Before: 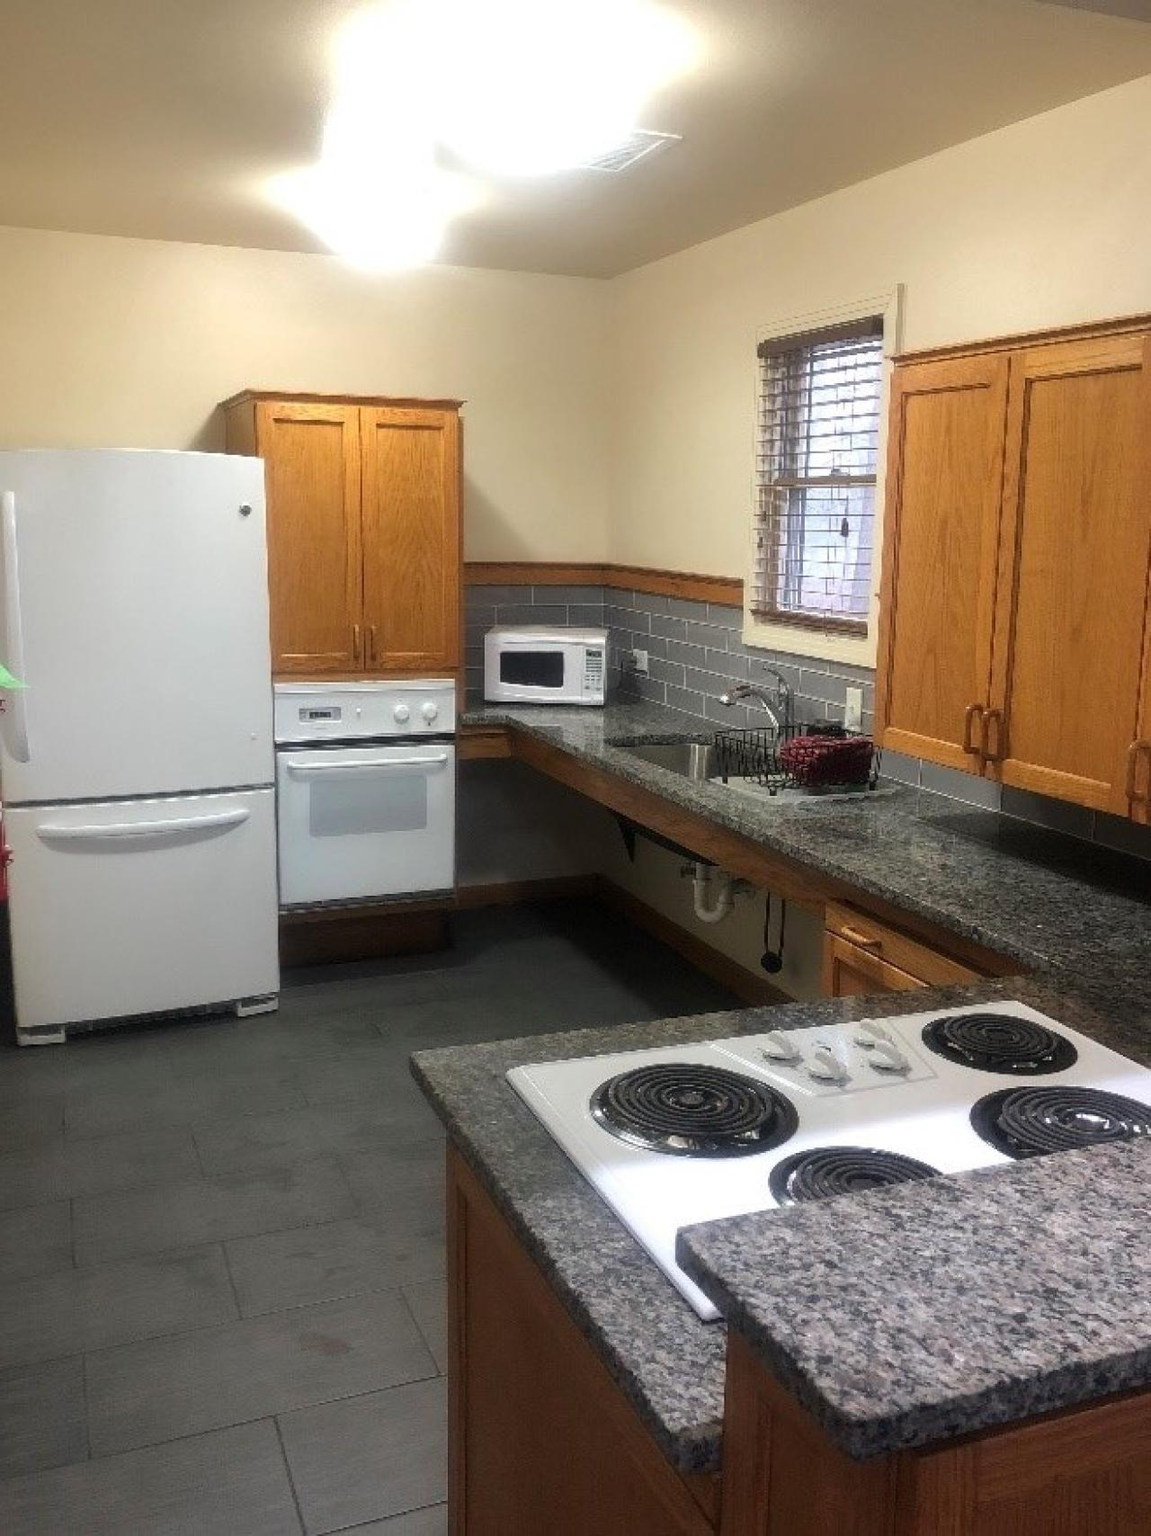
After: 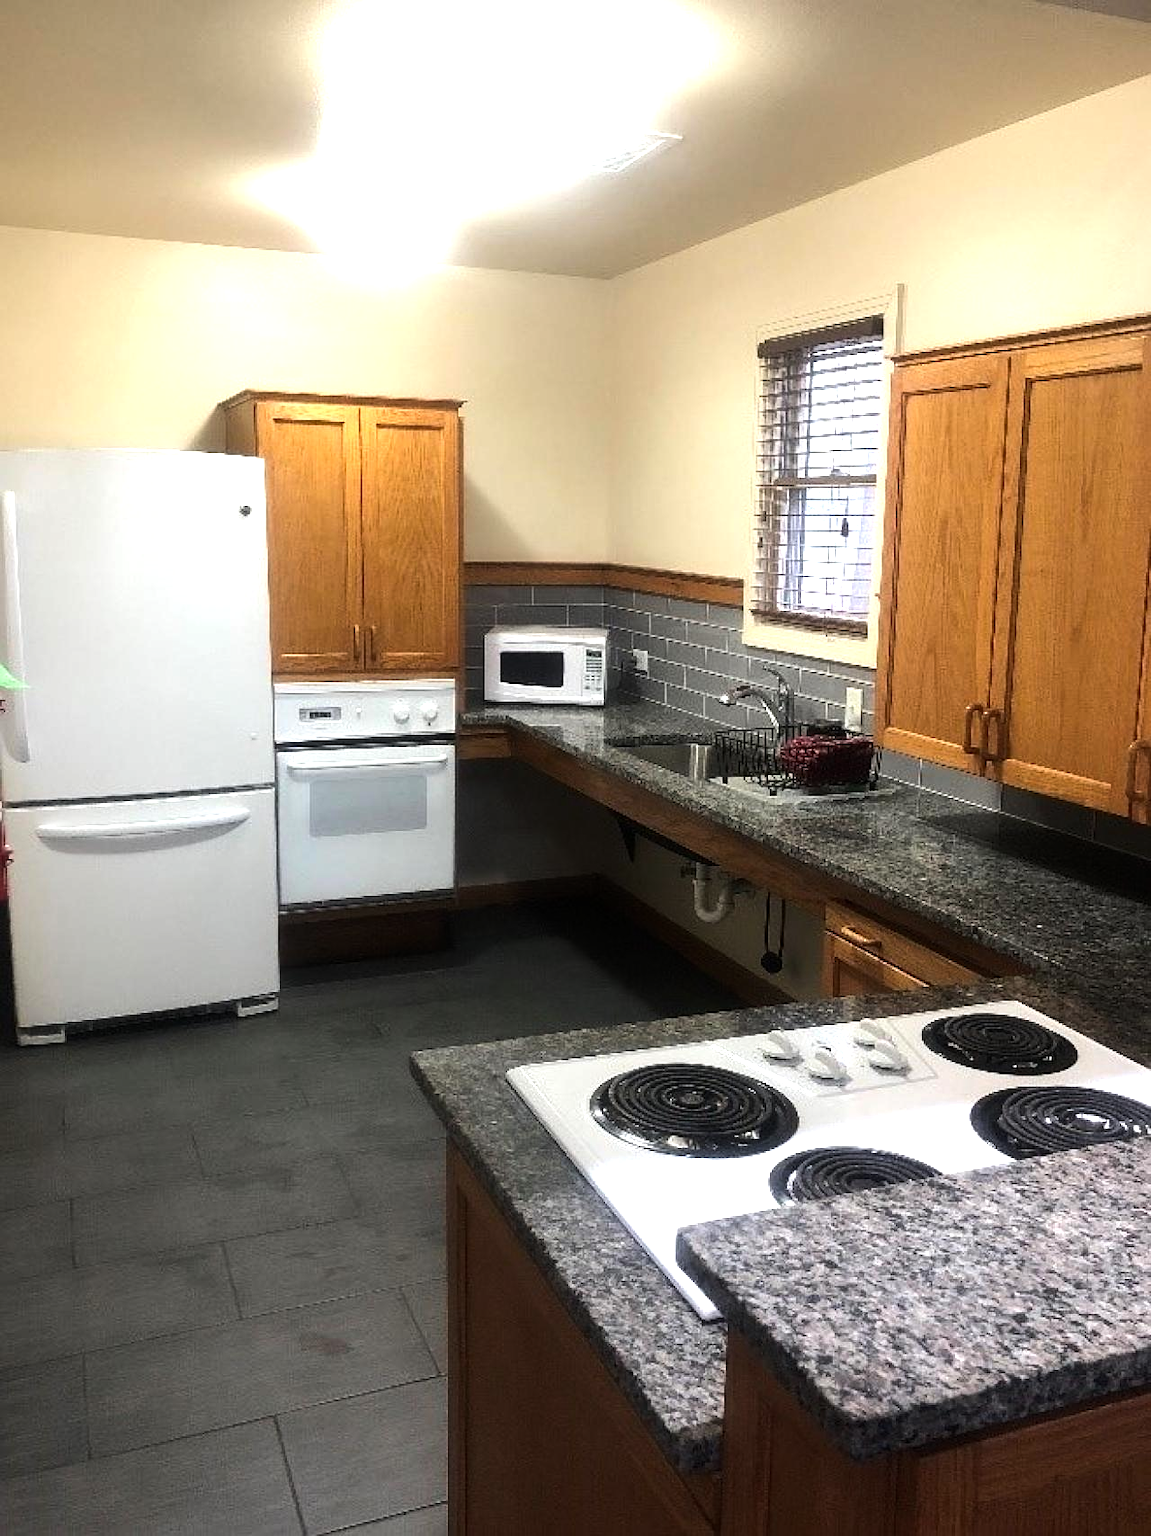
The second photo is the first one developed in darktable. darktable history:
sharpen: amount 0.2
tone equalizer: -8 EV -0.75 EV, -7 EV -0.7 EV, -6 EV -0.6 EV, -5 EV -0.4 EV, -3 EV 0.4 EV, -2 EV 0.6 EV, -1 EV 0.7 EV, +0 EV 0.75 EV, edges refinement/feathering 500, mask exposure compensation -1.57 EV, preserve details no
